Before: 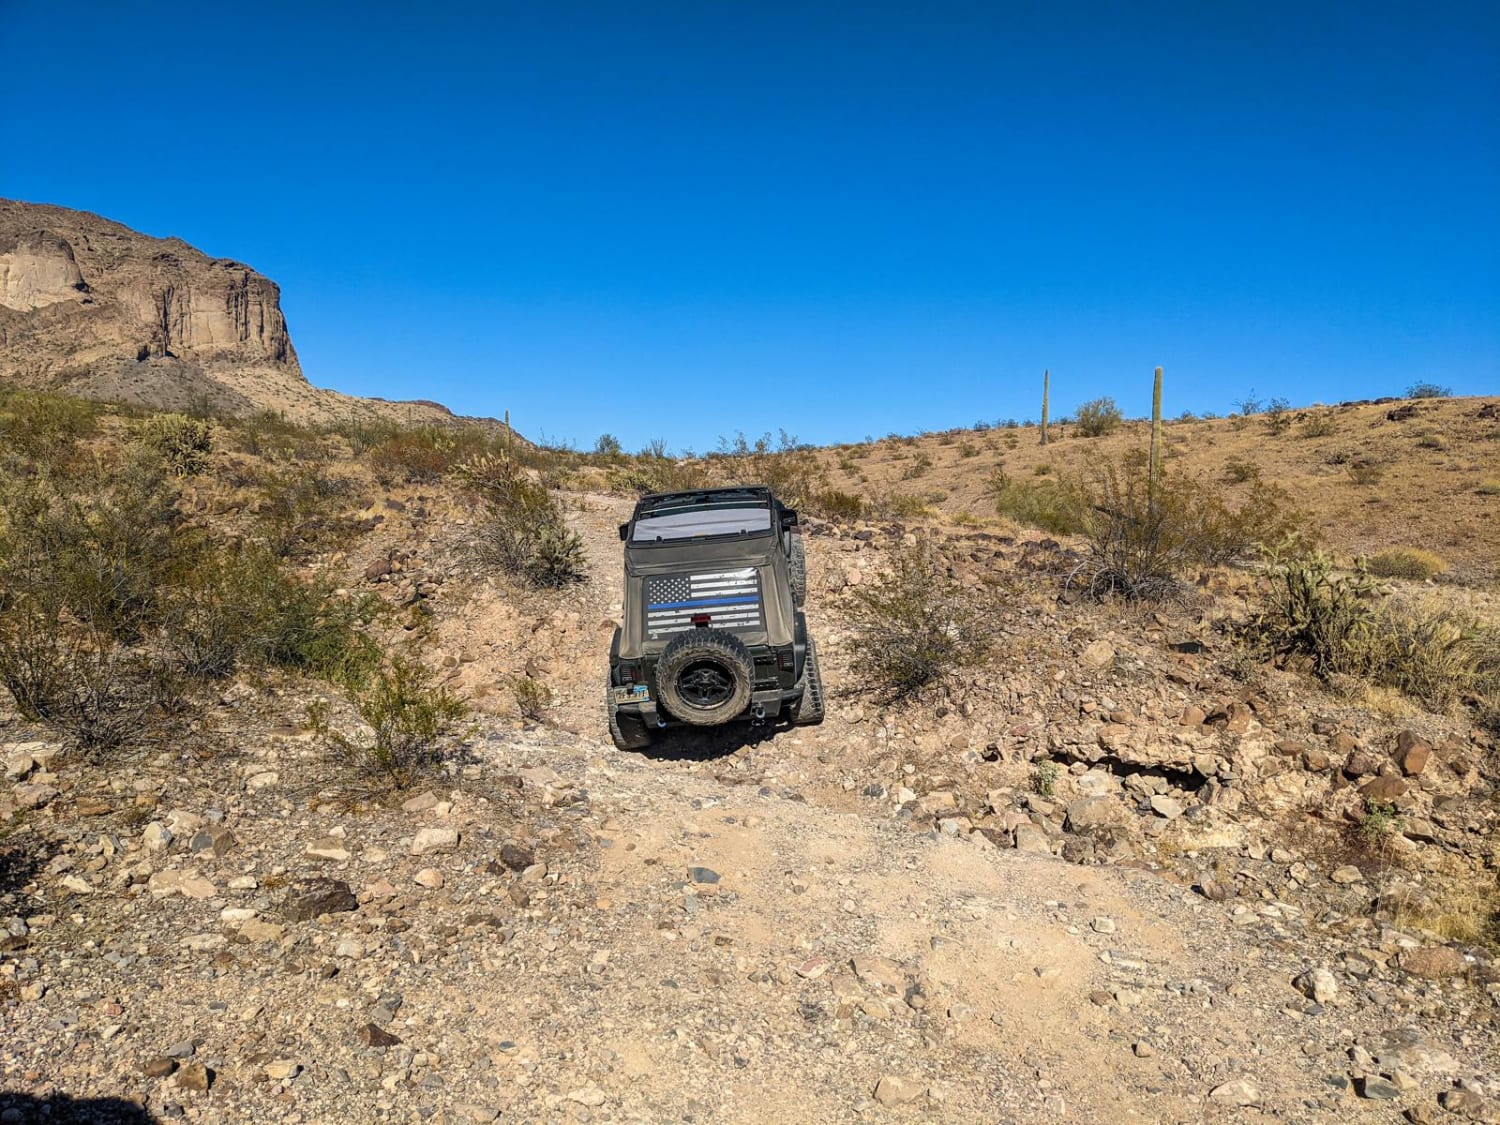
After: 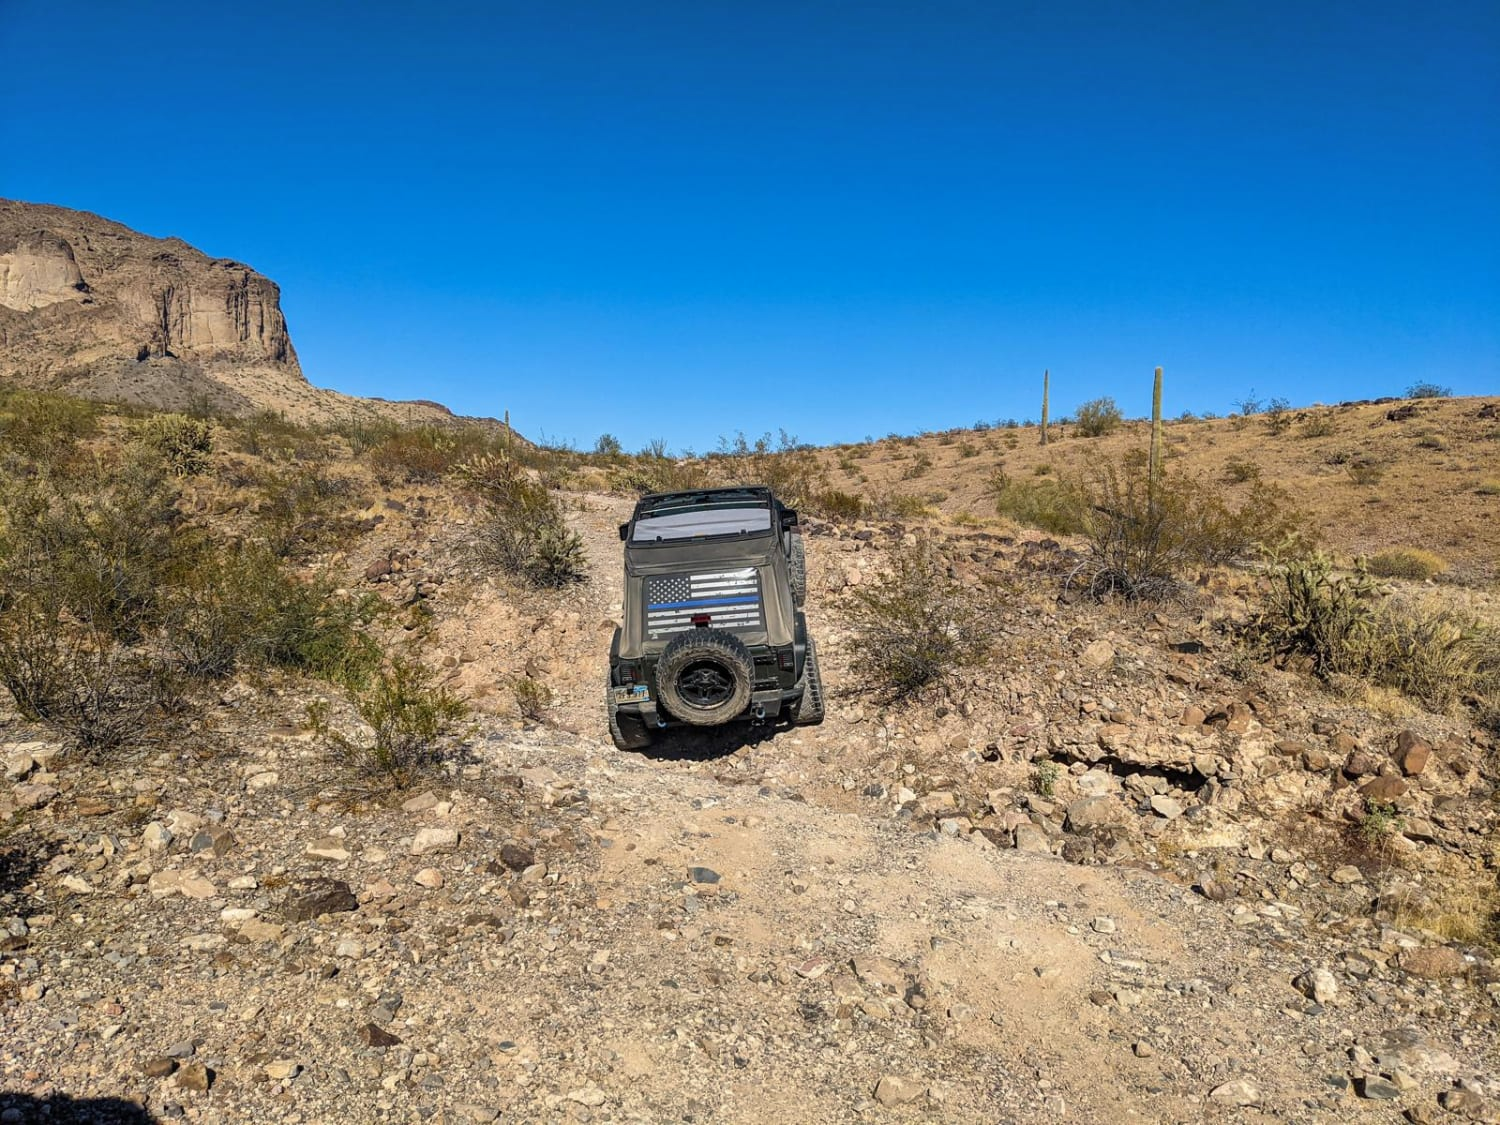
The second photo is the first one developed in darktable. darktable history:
rotate and perspective: crop left 0, crop top 0
shadows and highlights: highlights color adjustment 0%, low approximation 0.01, soften with gaussian
